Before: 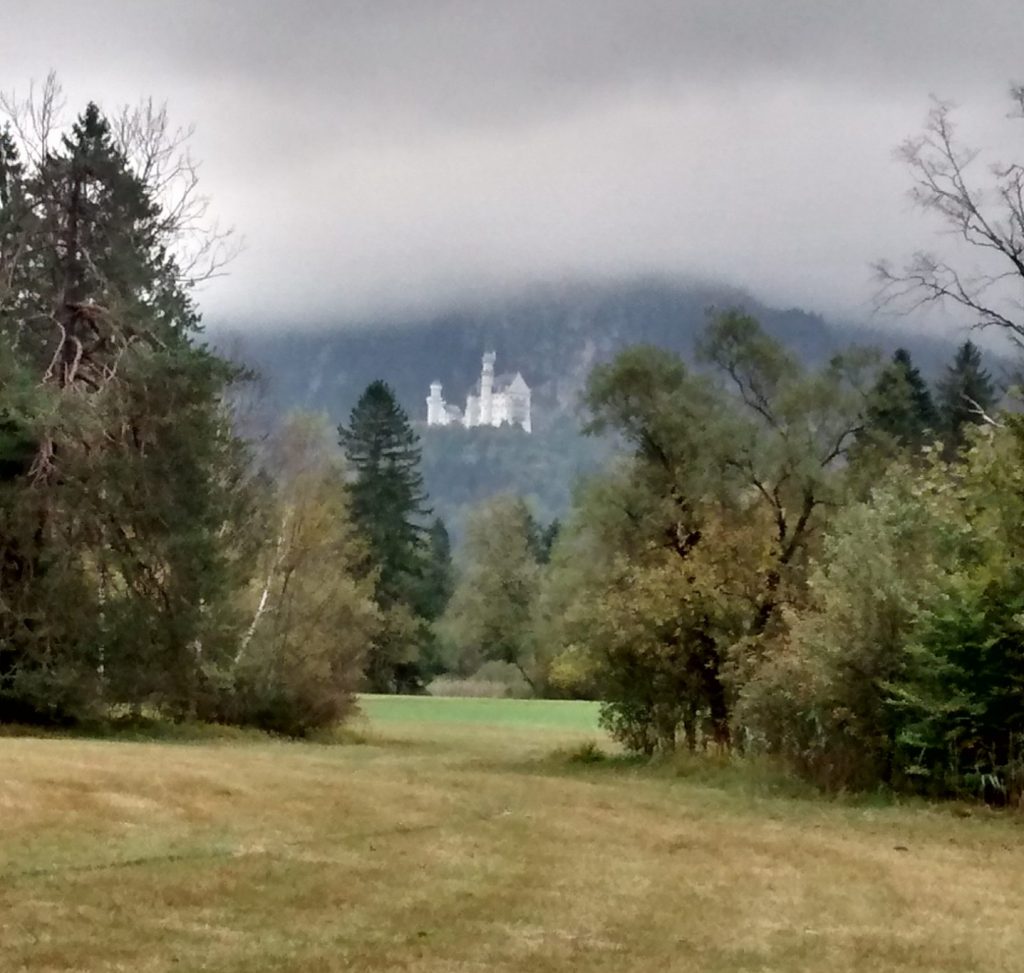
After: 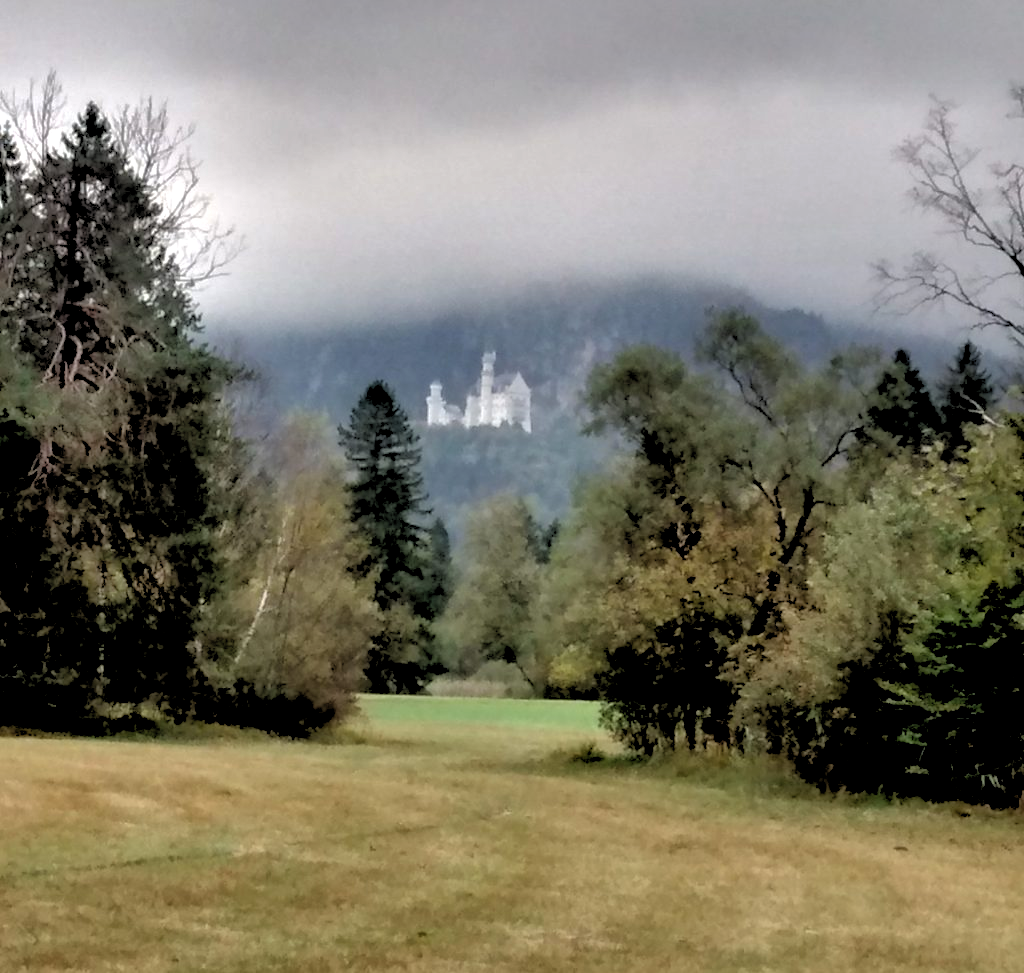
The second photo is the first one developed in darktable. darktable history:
rgb levels: levels [[0.029, 0.461, 0.922], [0, 0.5, 1], [0, 0.5, 1]]
shadows and highlights: on, module defaults
